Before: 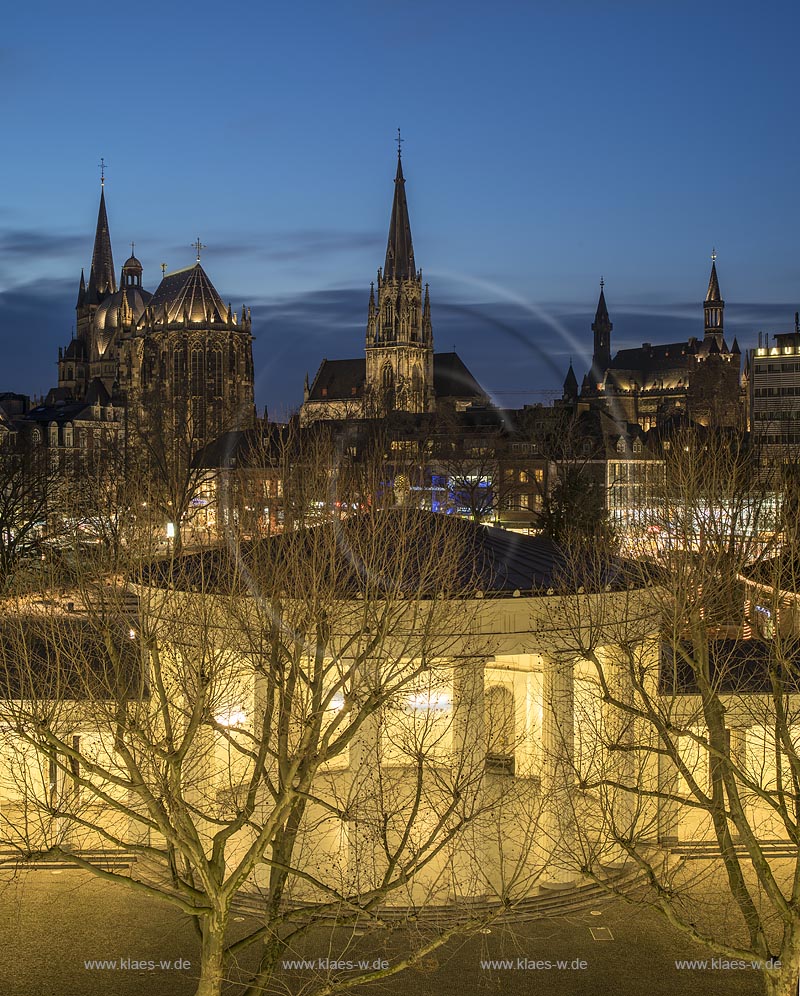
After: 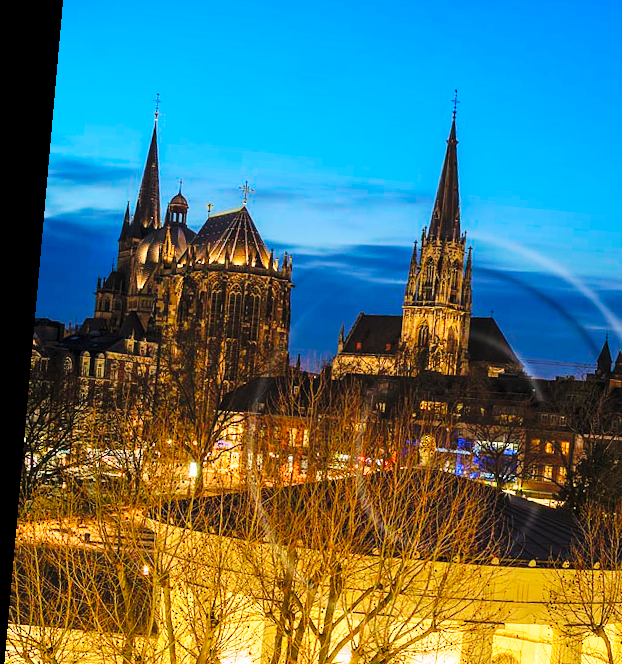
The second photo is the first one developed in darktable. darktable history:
base curve: curves: ch0 [(0, 0) (0.036, 0.025) (0.121, 0.166) (0.206, 0.329) (0.605, 0.79) (1, 1)], preserve colors none
contrast brightness saturation: contrast 0.066, brightness 0.17, saturation 0.415
crop and rotate: angle -5.06°, left 1.999%, top 6.964%, right 27.648%, bottom 30.462%
